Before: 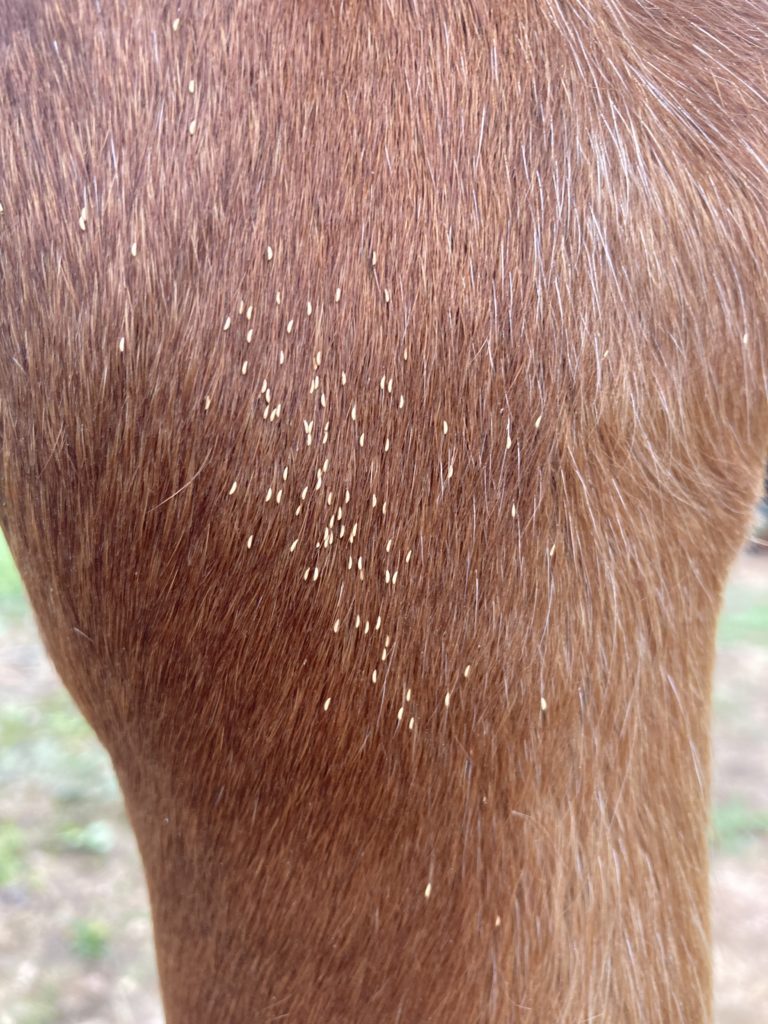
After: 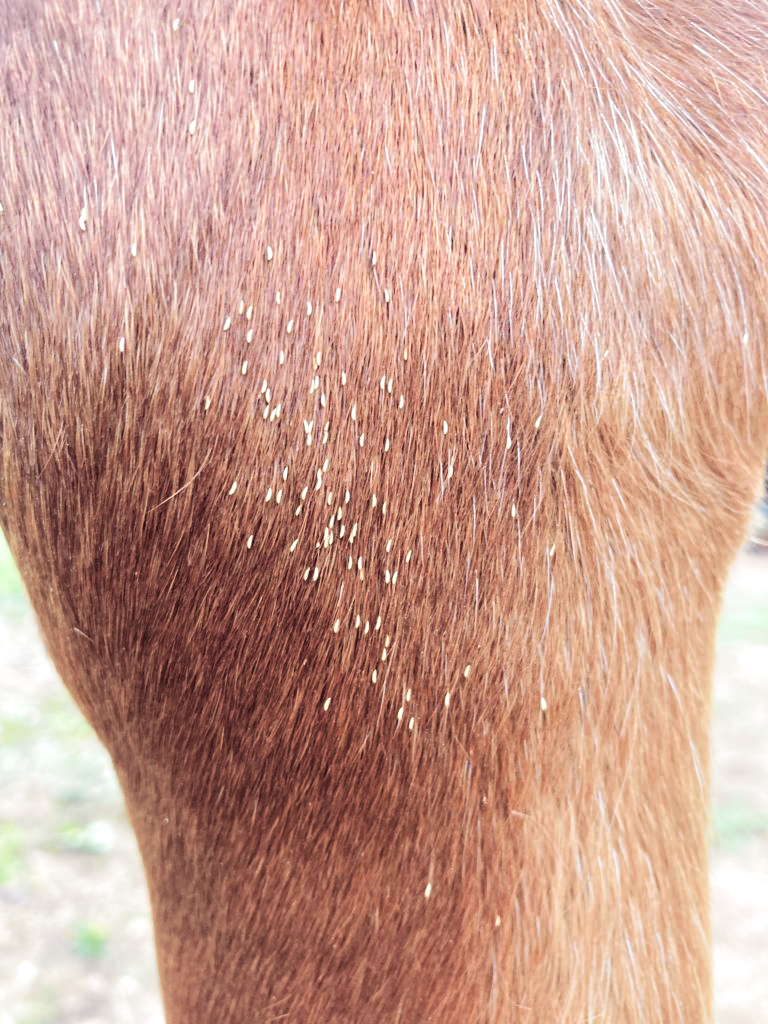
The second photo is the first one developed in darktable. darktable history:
tone curve: curves: ch0 [(0, 0) (0.078, 0.052) (0.236, 0.22) (0.427, 0.472) (0.508, 0.586) (0.654, 0.742) (0.793, 0.851) (0.994, 0.974)]; ch1 [(0, 0) (0.161, 0.092) (0.35, 0.33) (0.392, 0.392) (0.456, 0.456) (0.505, 0.502) (0.537, 0.518) (0.553, 0.534) (0.602, 0.579) (0.718, 0.718) (1, 1)]; ch2 [(0, 0) (0.346, 0.362) (0.411, 0.412) (0.502, 0.502) (0.531, 0.521) (0.586, 0.59) (0.621, 0.604) (1, 1)], color space Lab, independent channels, preserve colors none
color balance rgb: perceptual saturation grading › global saturation 20%, perceptual saturation grading › highlights -50%, perceptual saturation grading › shadows 30%, perceptual brilliance grading › global brilliance 10%, perceptual brilliance grading › shadows 15%
split-toning: shadows › saturation 0.24, highlights › hue 54°, highlights › saturation 0.24
